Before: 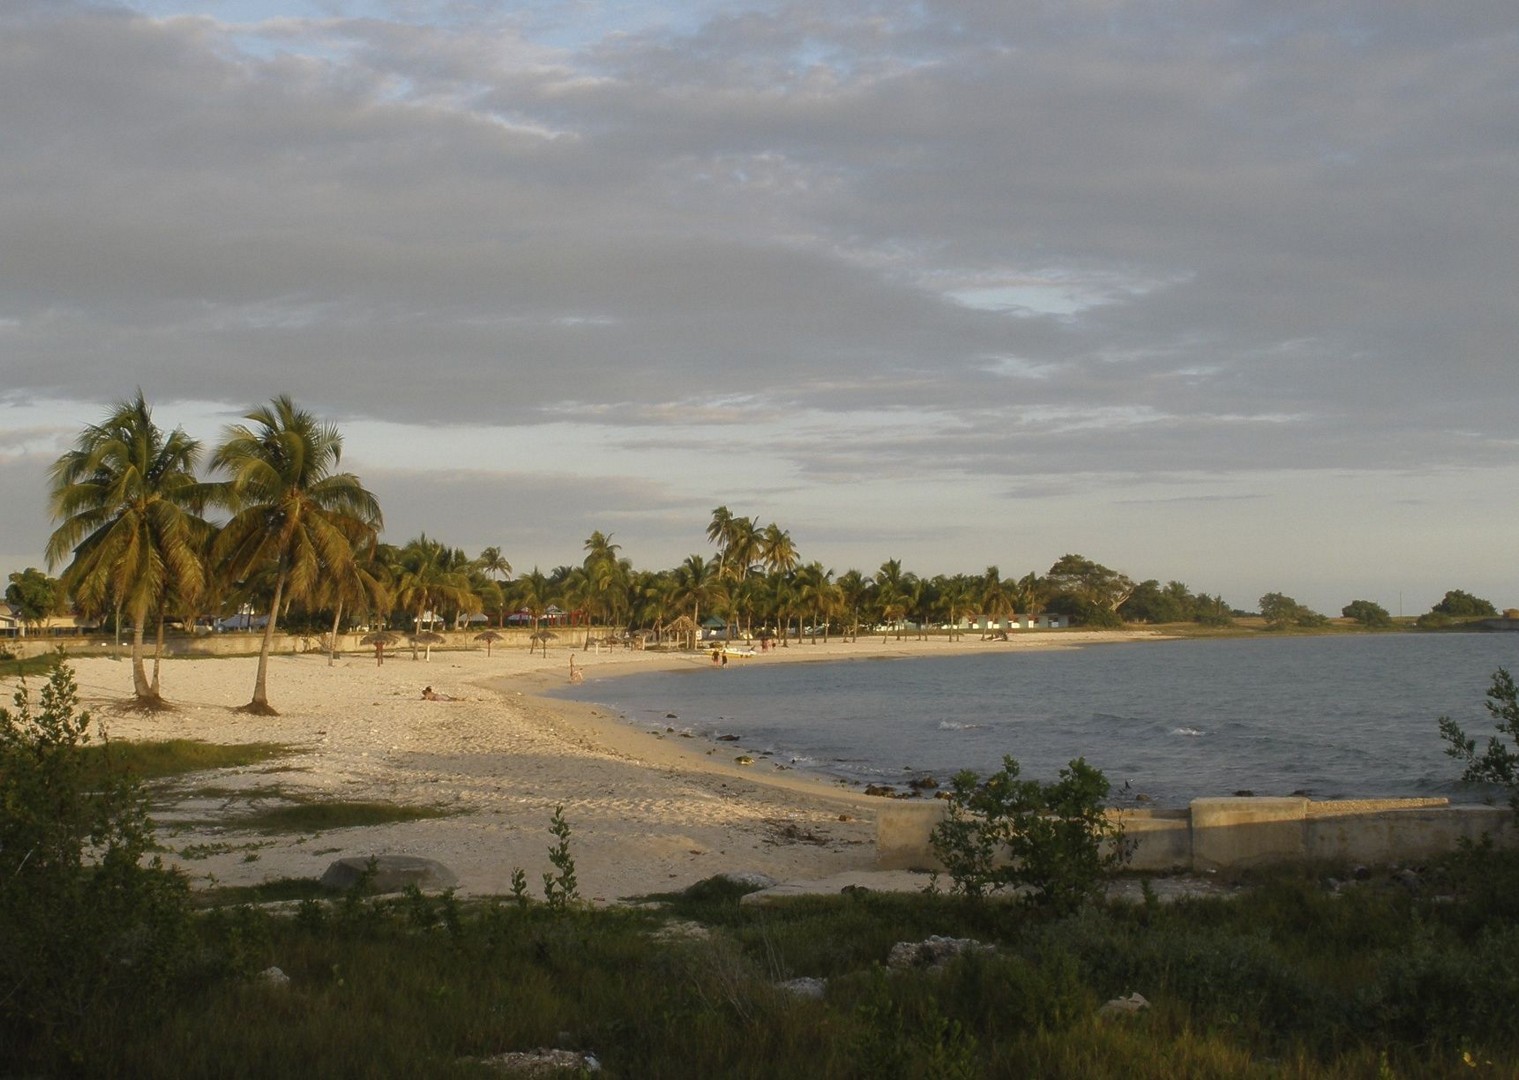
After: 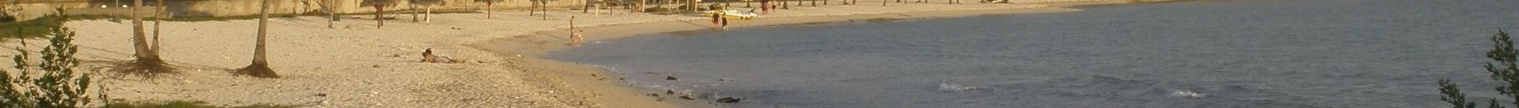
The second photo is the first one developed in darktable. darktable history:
crop and rotate: top 59.084%, bottom 30.916%
